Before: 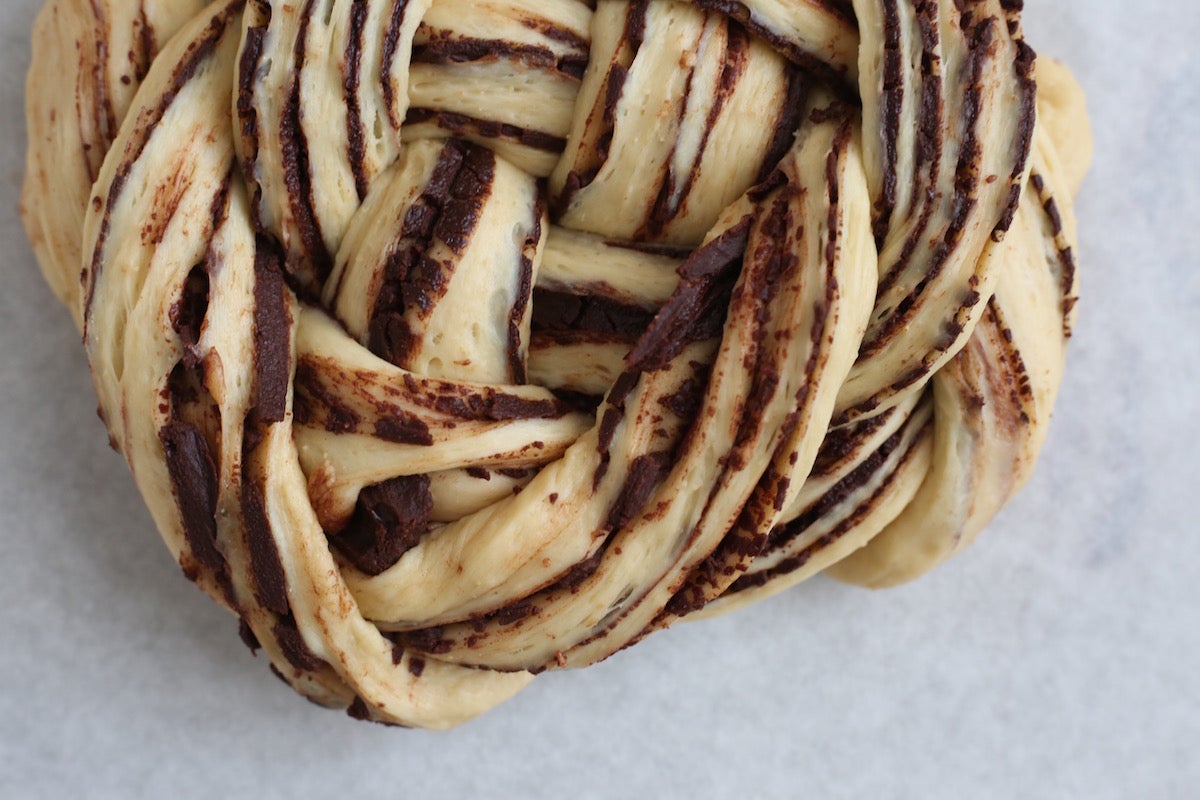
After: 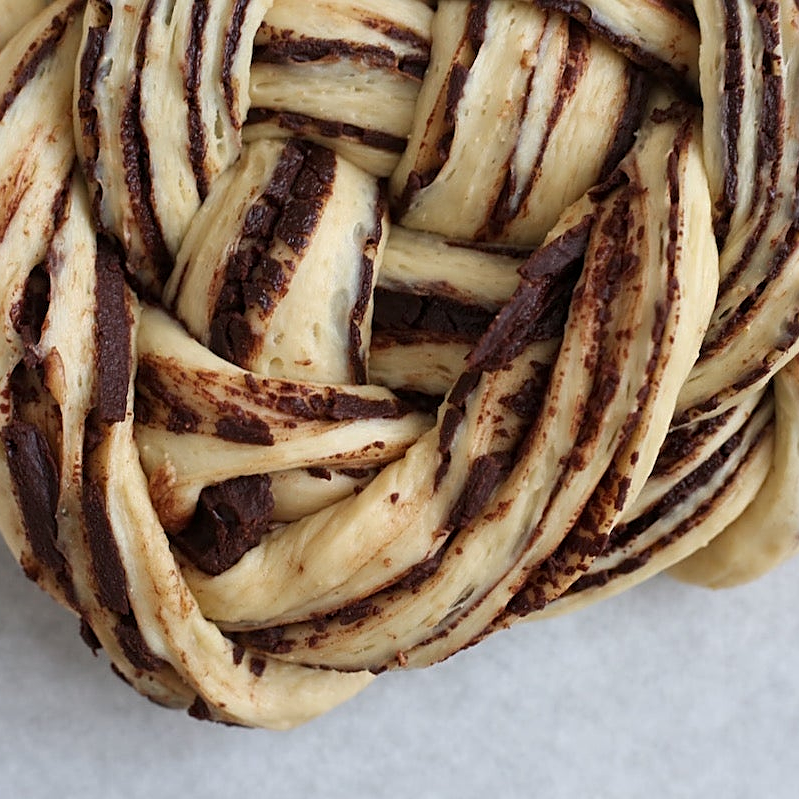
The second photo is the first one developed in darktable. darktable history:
local contrast: highlights 107%, shadows 97%, detail 120%, midtone range 0.2
crop and rotate: left 13.327%, right 20.066%
sharpen: on, module defaults
